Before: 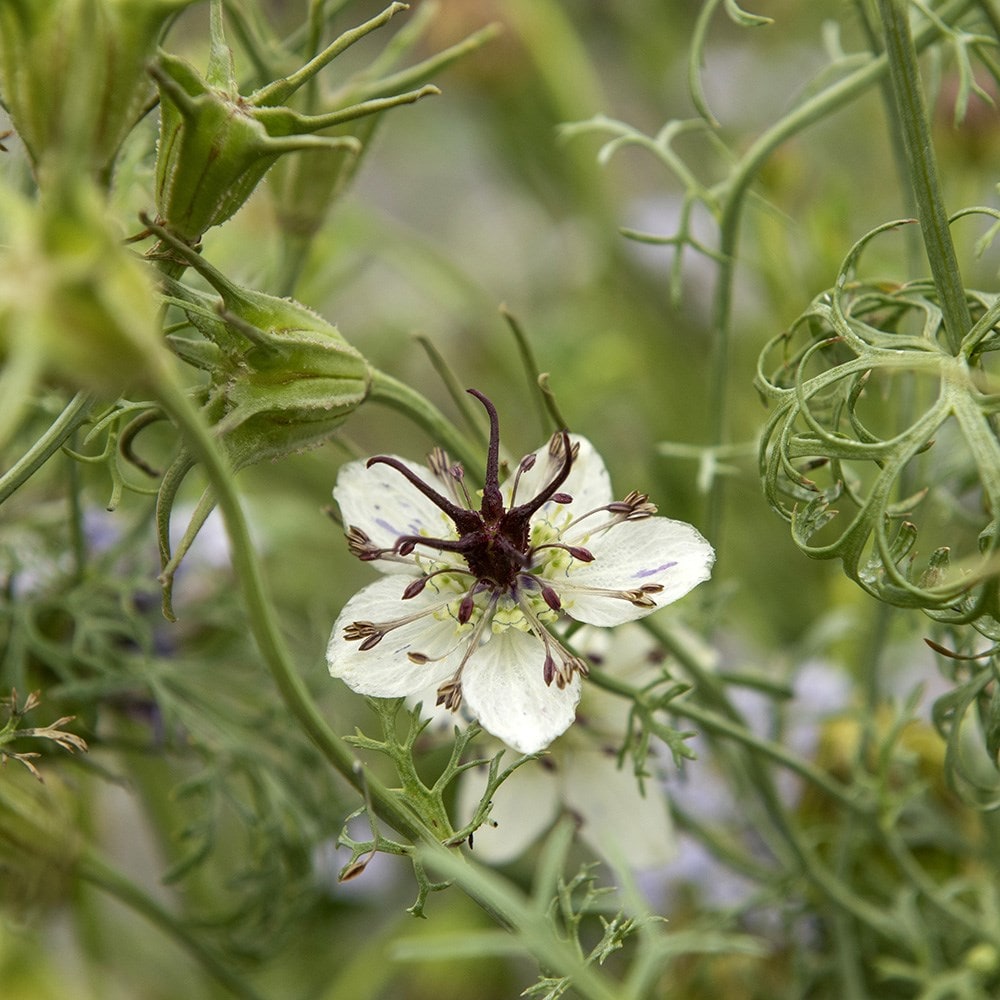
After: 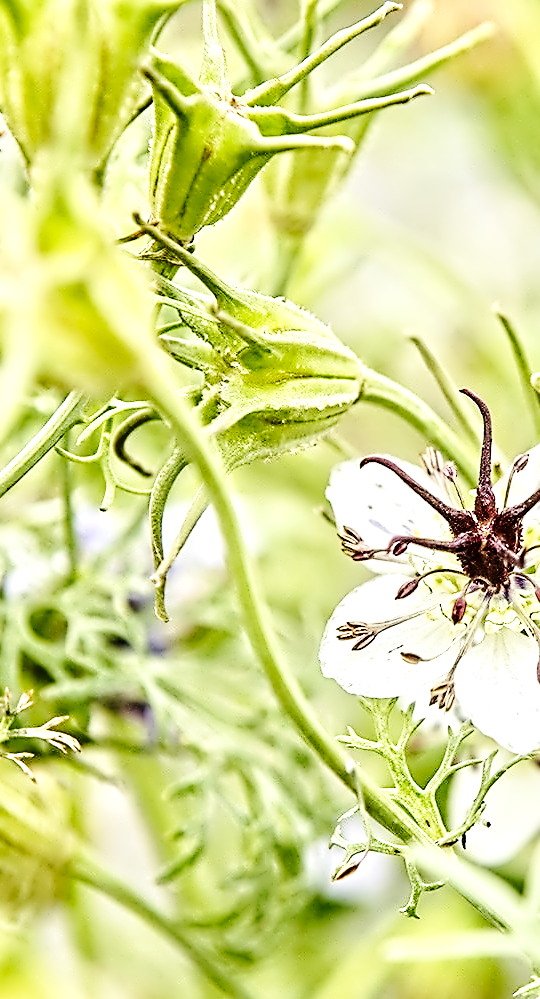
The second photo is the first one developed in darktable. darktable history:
crop: left 0.755%, right 45.146%, bottom 0.09%
base curve: curves: ch0 [(0, 0) (0.036, 0.025) (0.121, 0.166) (0.206, 0.329) (0.605, 0.79) (1, 1)], preserve colors none
tone equalizer: -8 EV 1.99 EV, -7 EV 1.96 EV, -6 EV 1.99 EV, -5 EV 1.97 EV, -4 EV 1.97 EV, -3 EV 1.48 EV, -2 EV 0.977 EV, -1 EV 0.474 EV, smoothing diameter 2.22%, edges refinement/feathering 23.42, mask exposure compensation -1.57 EV, filter diffusion 5
sharpen: on, module defaults
contrast equalizer: y [[0.5, 0.542, 0.583, 0.625, 0.667, 0.708], [0.5 ×6], [0.5 ×6], [0, 0.033, 0.067, 0.1, 0.133, 0.167], [0, 0.05, 0.1, 0.15, 0.2, 0.25]]
